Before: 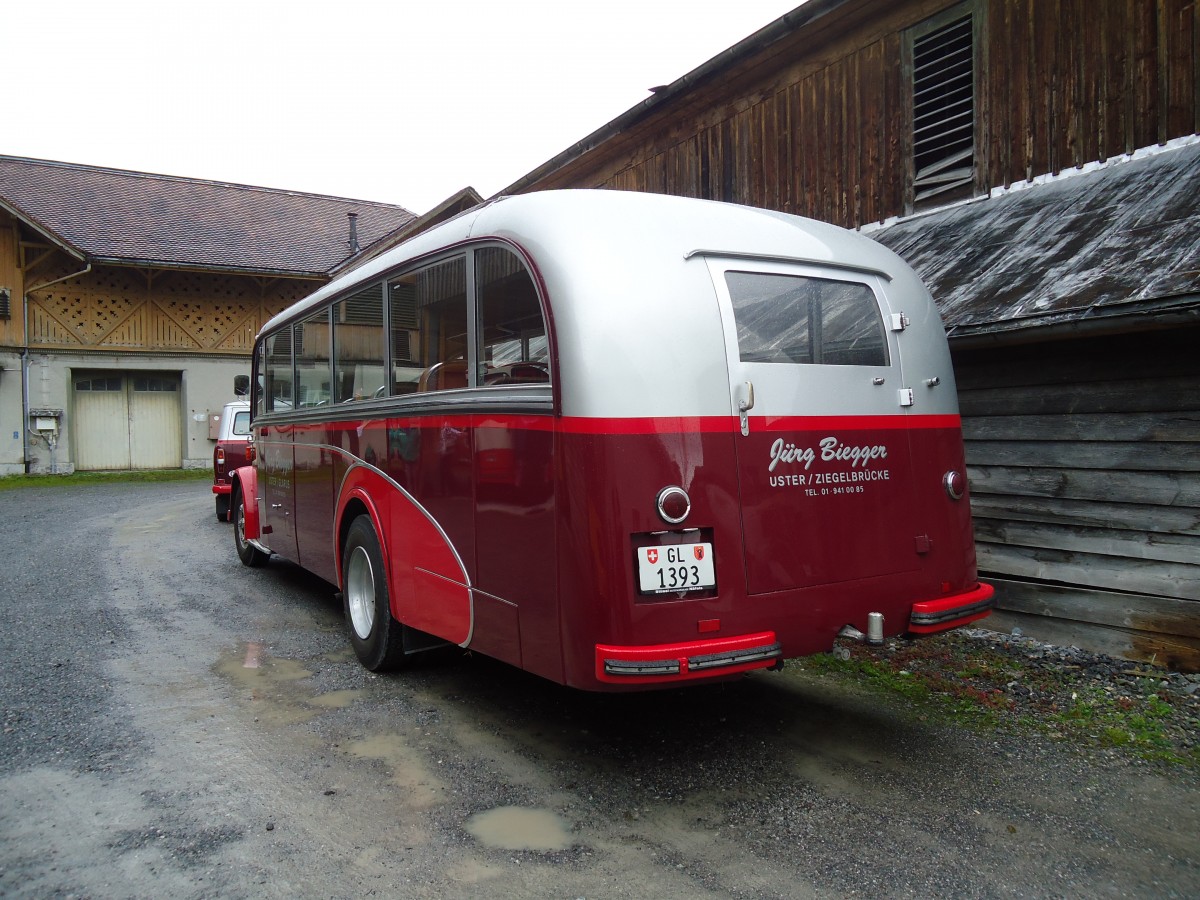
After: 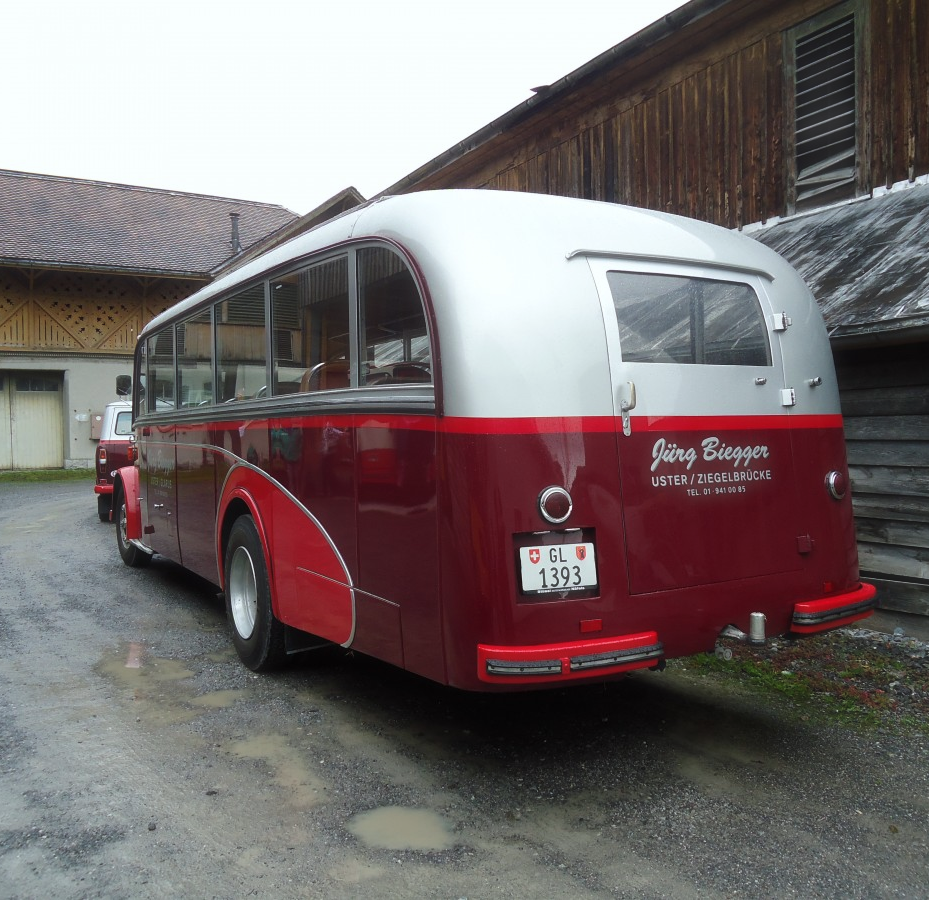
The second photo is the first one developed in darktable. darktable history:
crop: left 9.88%, right 12.664%
white balance: red 0.978, blue 0.999
haze removal: strength -0.1, adaptive false
